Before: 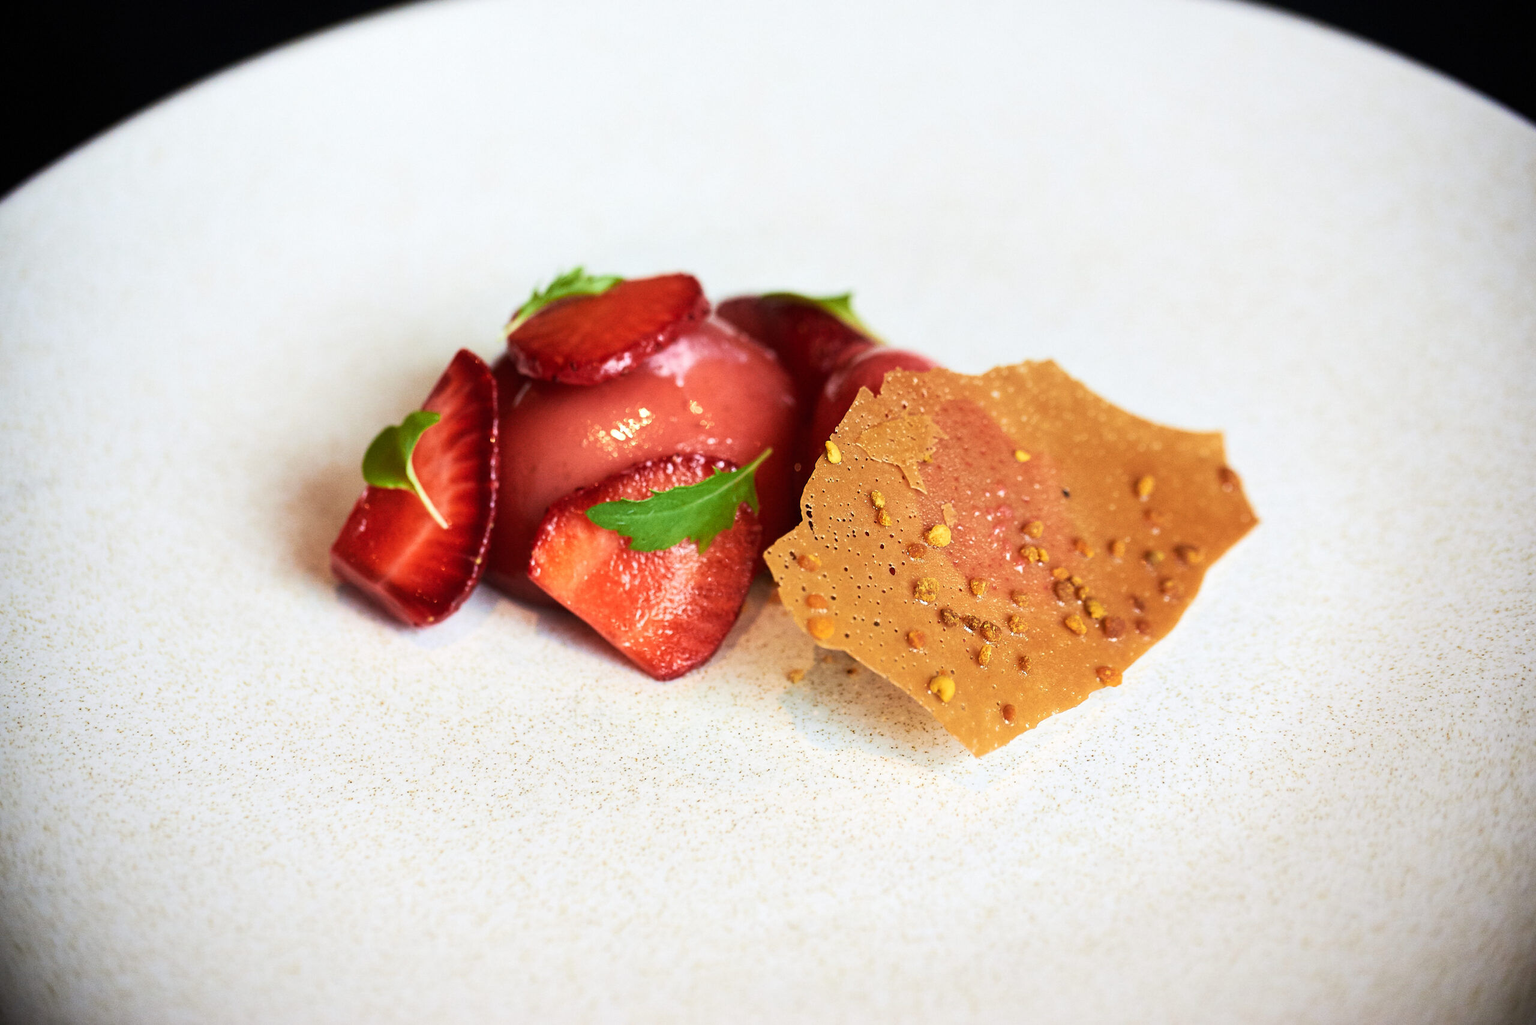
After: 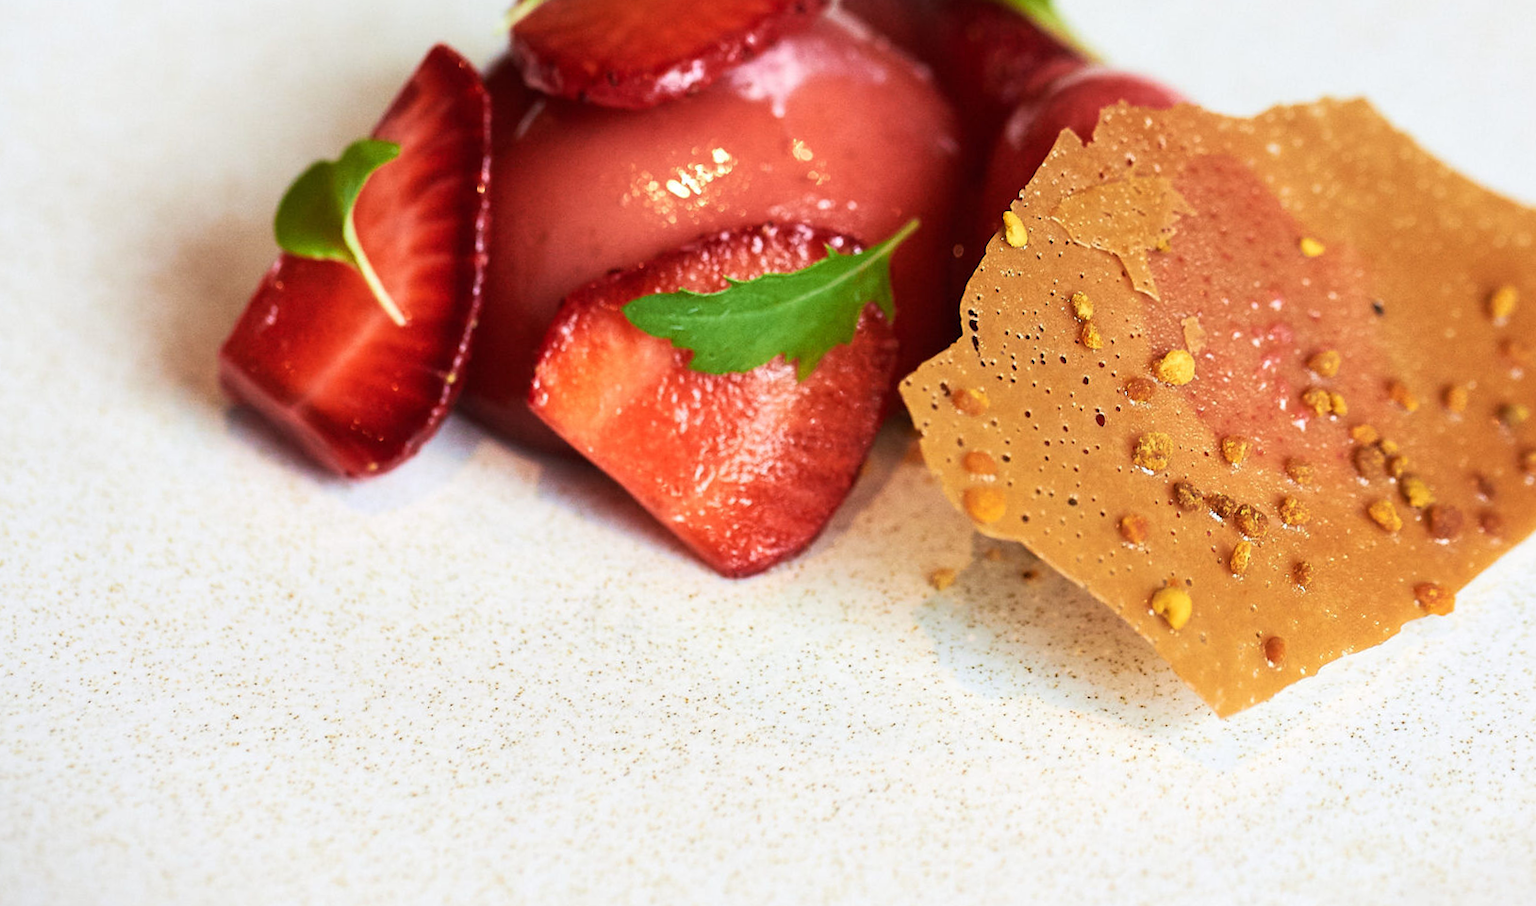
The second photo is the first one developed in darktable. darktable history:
rotate and perspective: rotation 2.27°, automatic cropping off
crop: left 13.312%, top 31.28%, right 24.627%, bottom 15.582%
